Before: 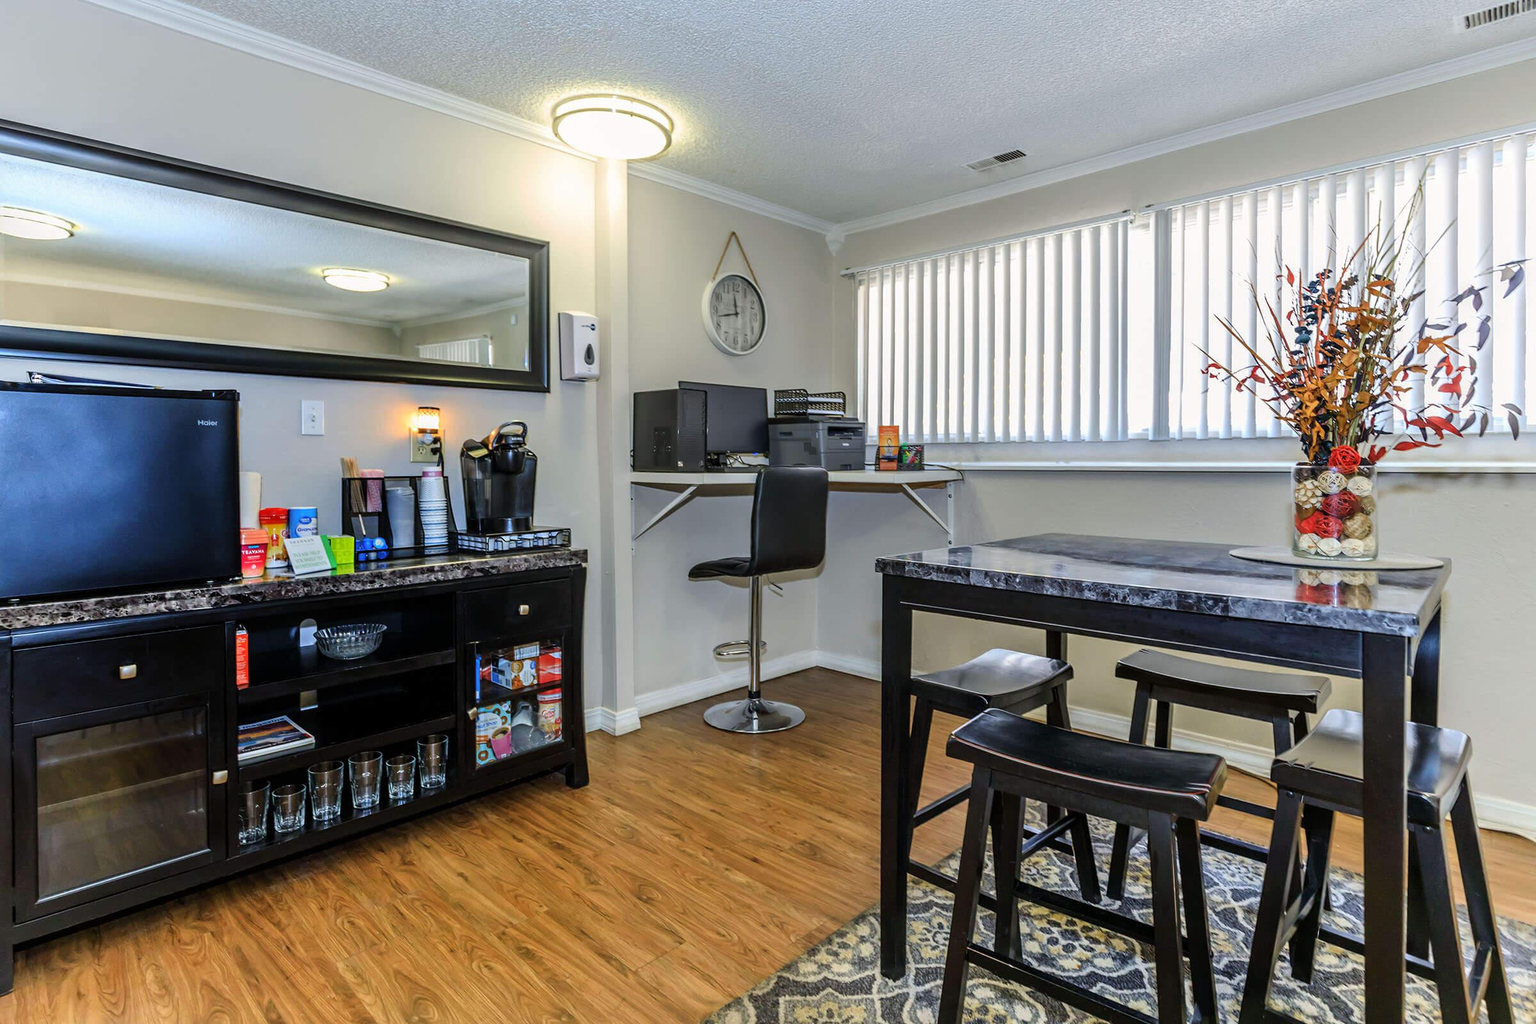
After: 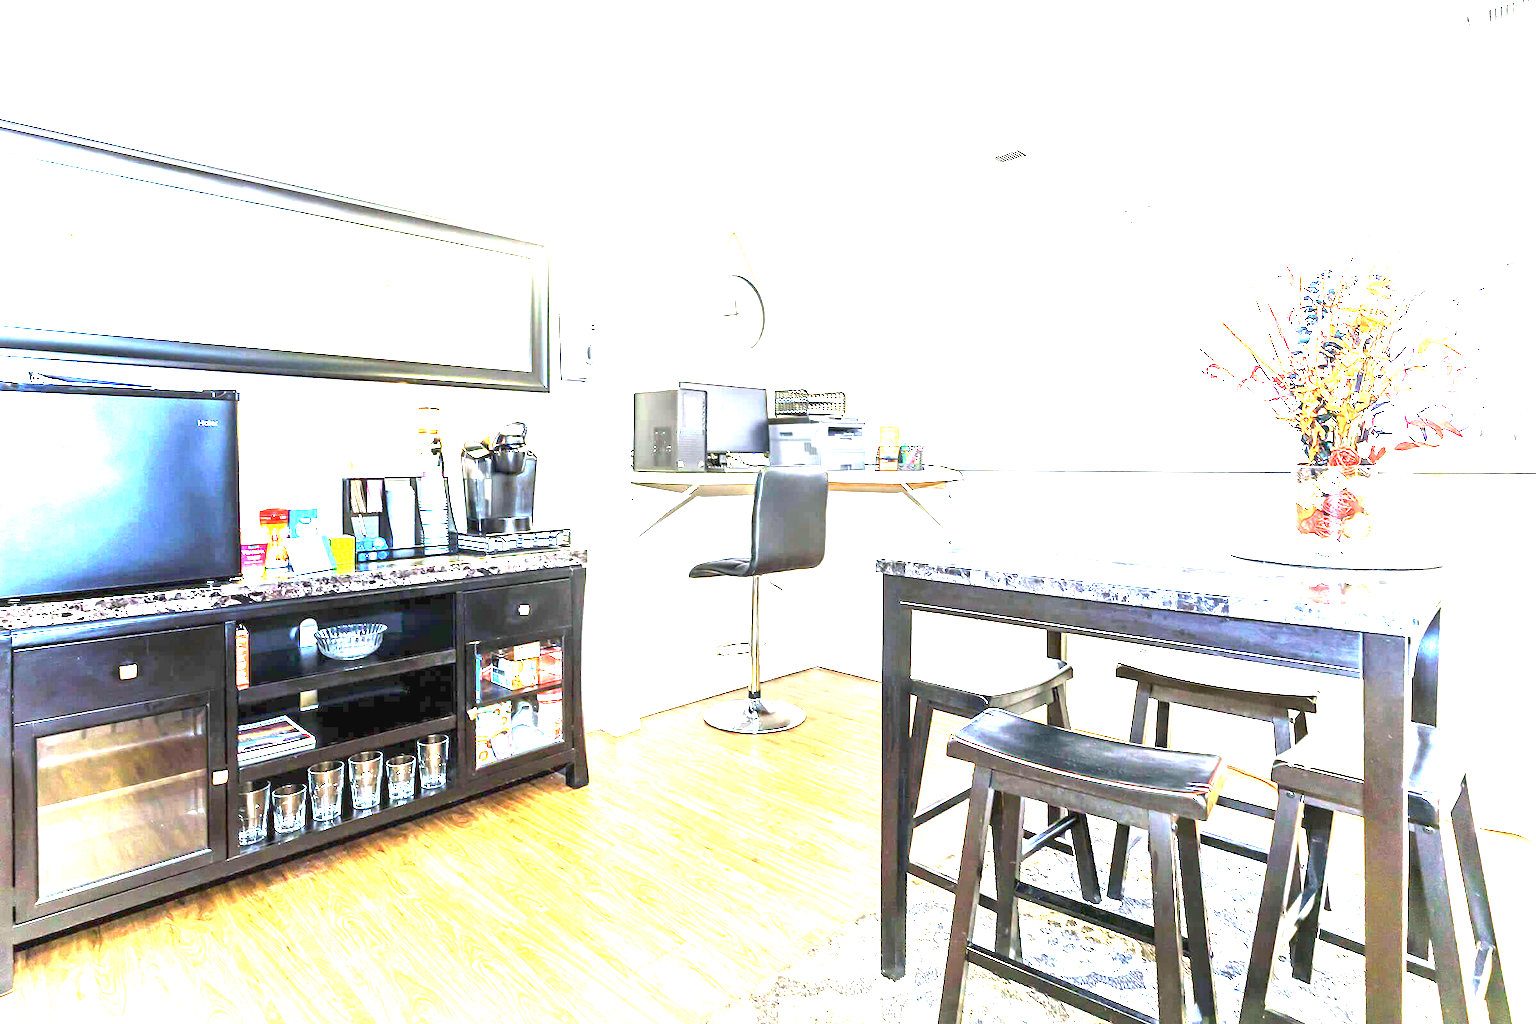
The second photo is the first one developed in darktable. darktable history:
exposure: black level correction 0, exposure 4.085 EV, compensate highlight preservation false
